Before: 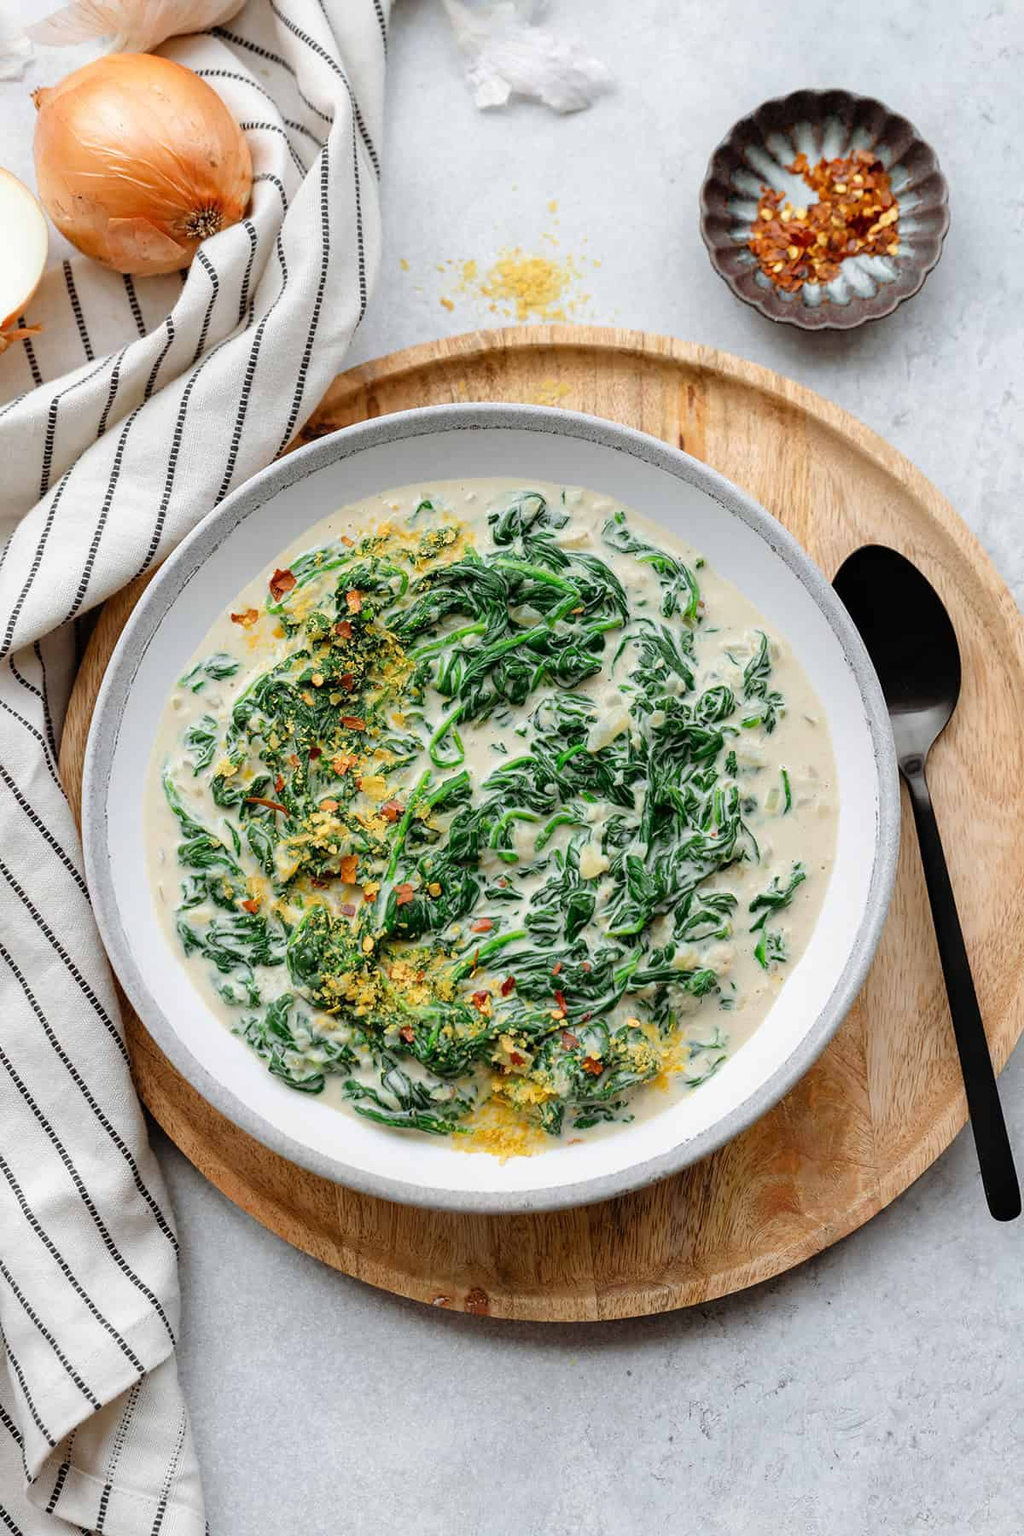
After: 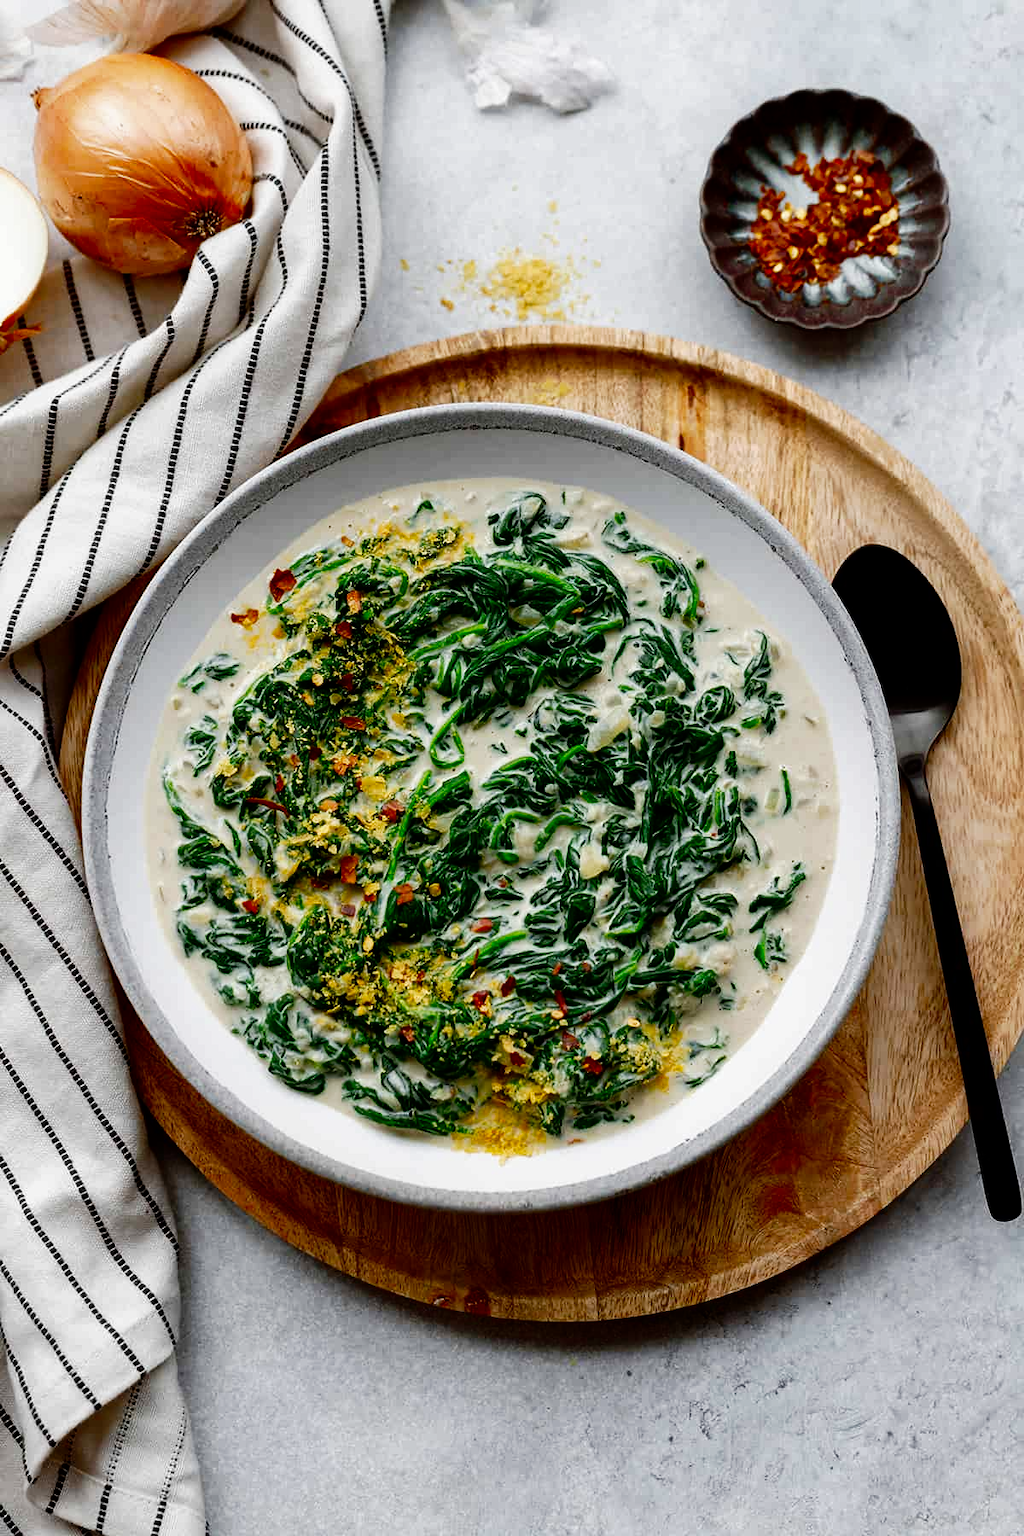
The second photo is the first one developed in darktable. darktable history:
contrast brightness saturation: brightness -0.502
tone curve: curves: ch0 [(0, 0) (0.051, 0.027) (0.096, 0.071) (0.219, 0.248) (0.428, 0.52) (0.596, 0.713) (0.727, 0.823) (0.859, 0.924) (1, 1)]; ch1 [(0, 0) (0.1, 0.038) (0.318, 0.221) (0.413, 0.325) (0.443, 0.412) (0.483, 0.474) (0.503, 0.501) (0.516, 0.515) (0.548, 0.575) (0.561, 0.596) (0.594, 0.647) (0.666, 0.701) (1, 1)]; ch2 [(0, 0) (0.453, 0.435) (0.479, 0.476) (0.504, 0.5) (0.52, 0.526) (0.557, 0.585) (0.583, 0.608) (0.824, 0.815) (1, 1)], preserve colors none
